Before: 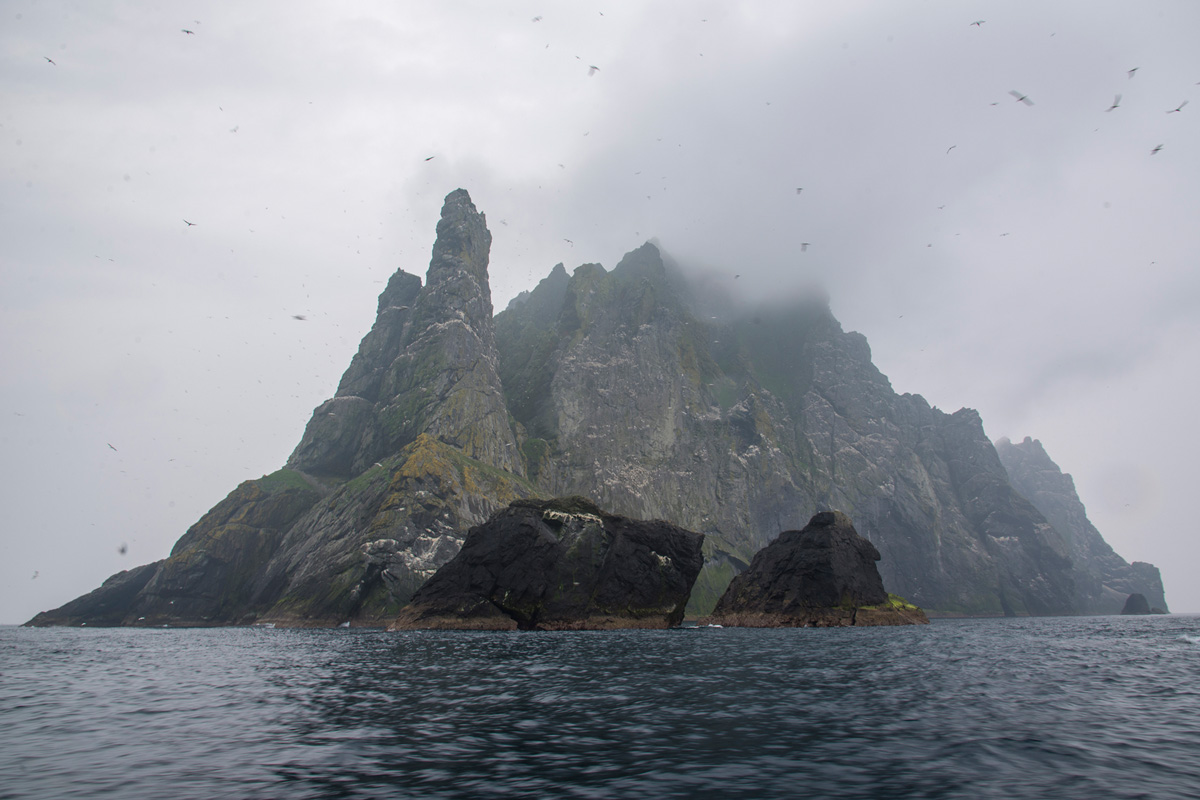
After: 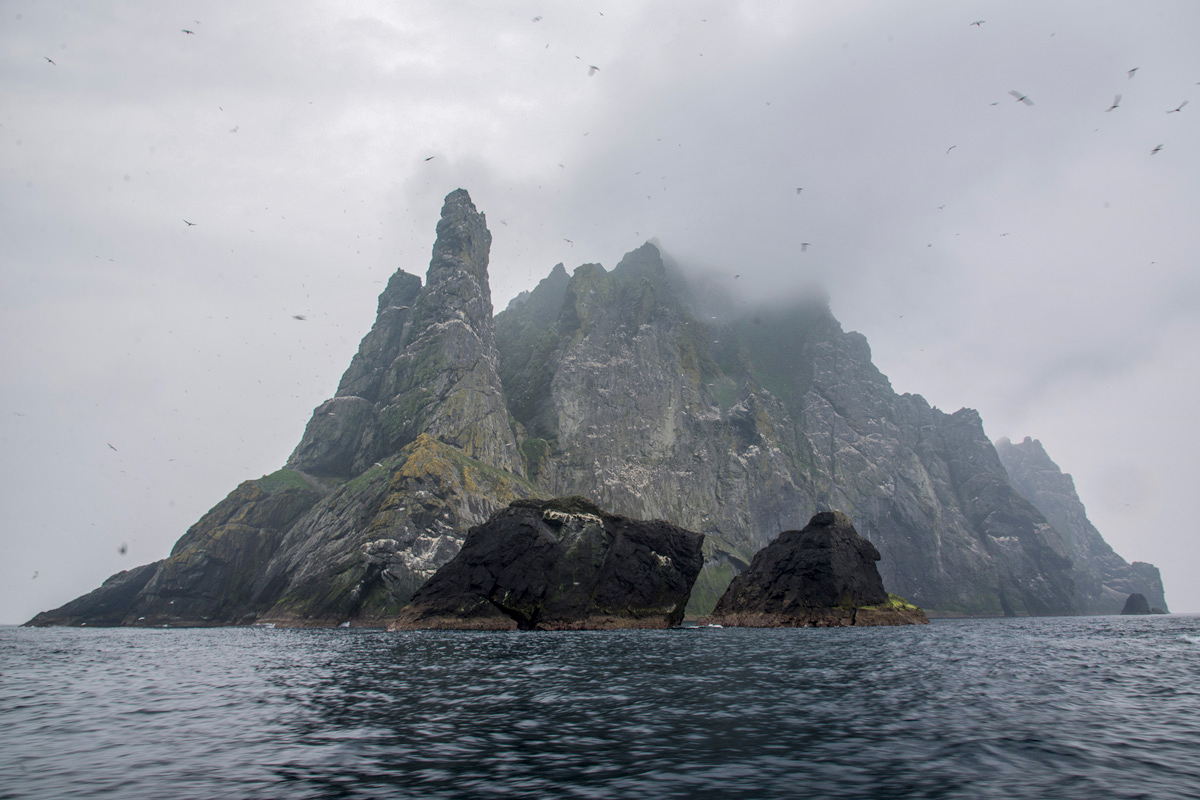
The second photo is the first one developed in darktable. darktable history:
base curve: curves: ch0 [(0, 0) (0.235, 0.266) (0.503, 0.496) (0.786, 0.72) (1, 1)]
local contrast: highlights 35%, detail 135%
